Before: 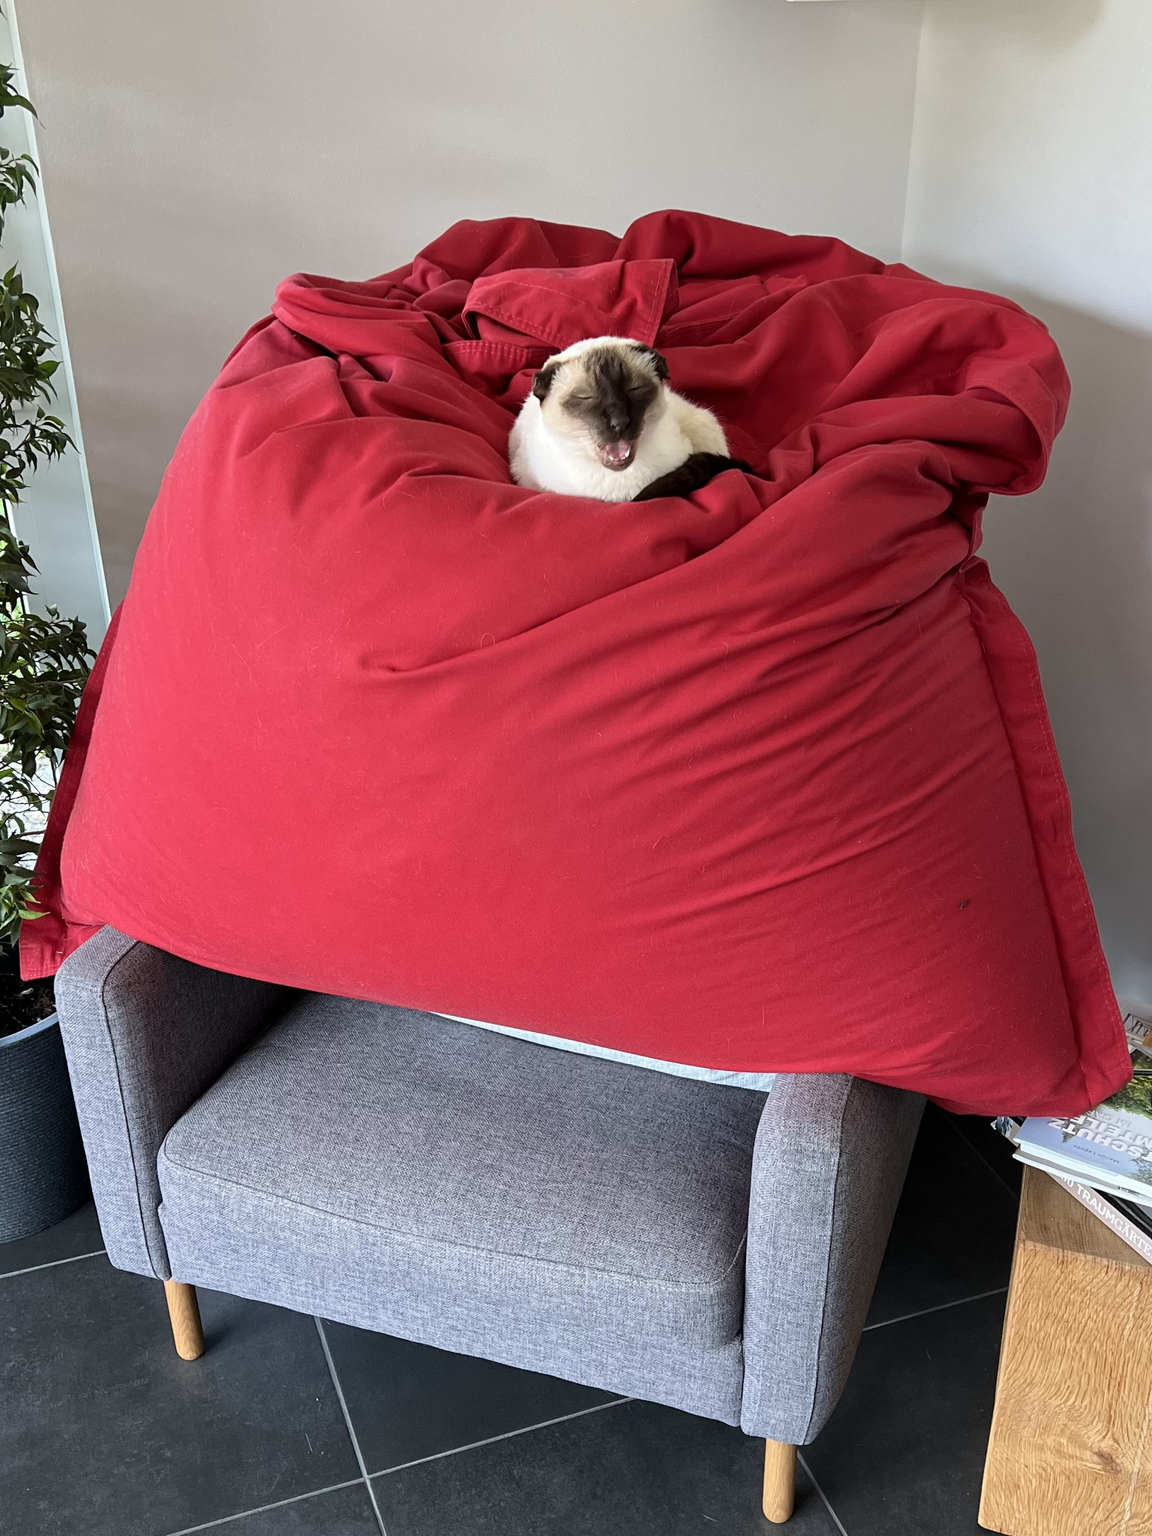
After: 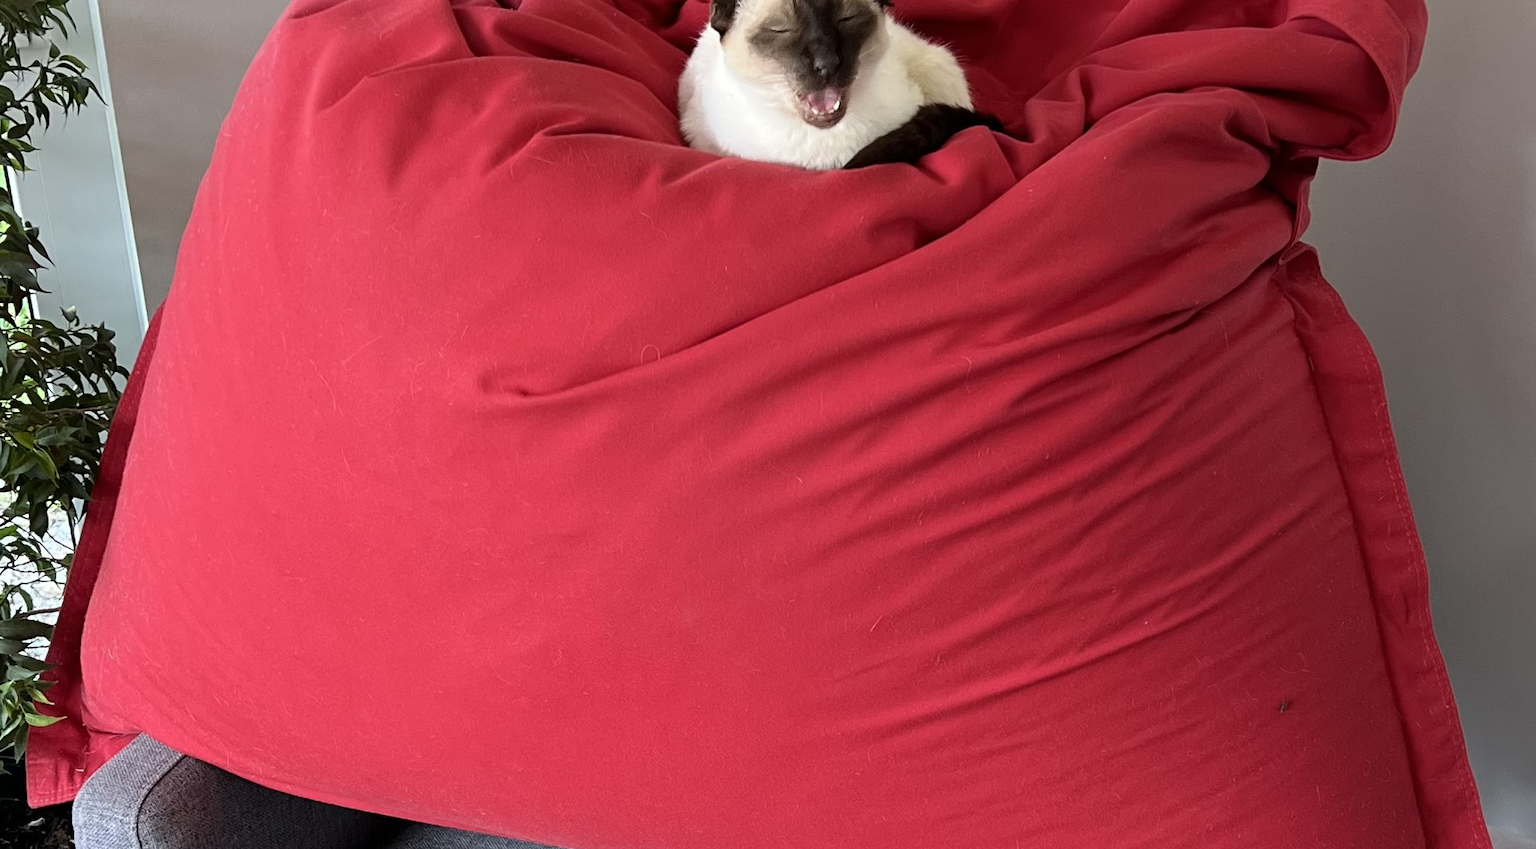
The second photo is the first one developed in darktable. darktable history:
crop and rotate: top 24.416%, bottom 34.101%
